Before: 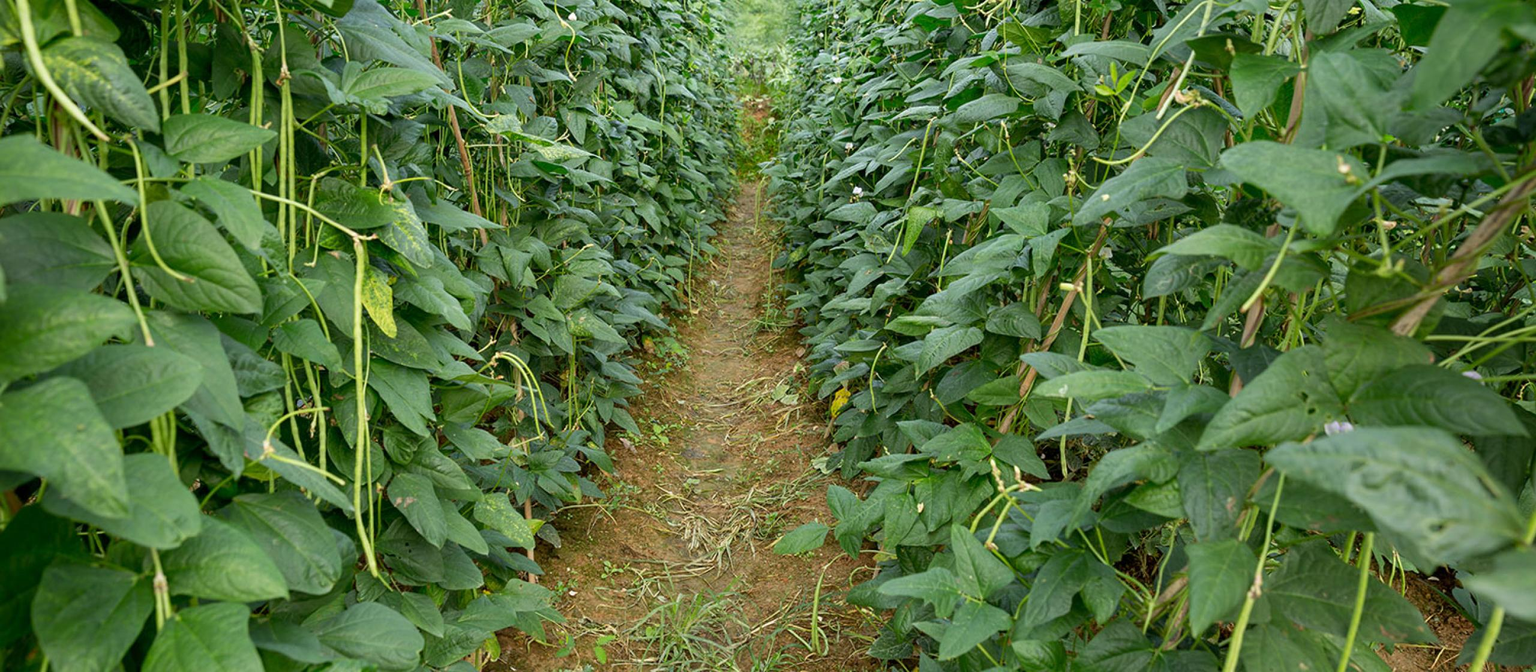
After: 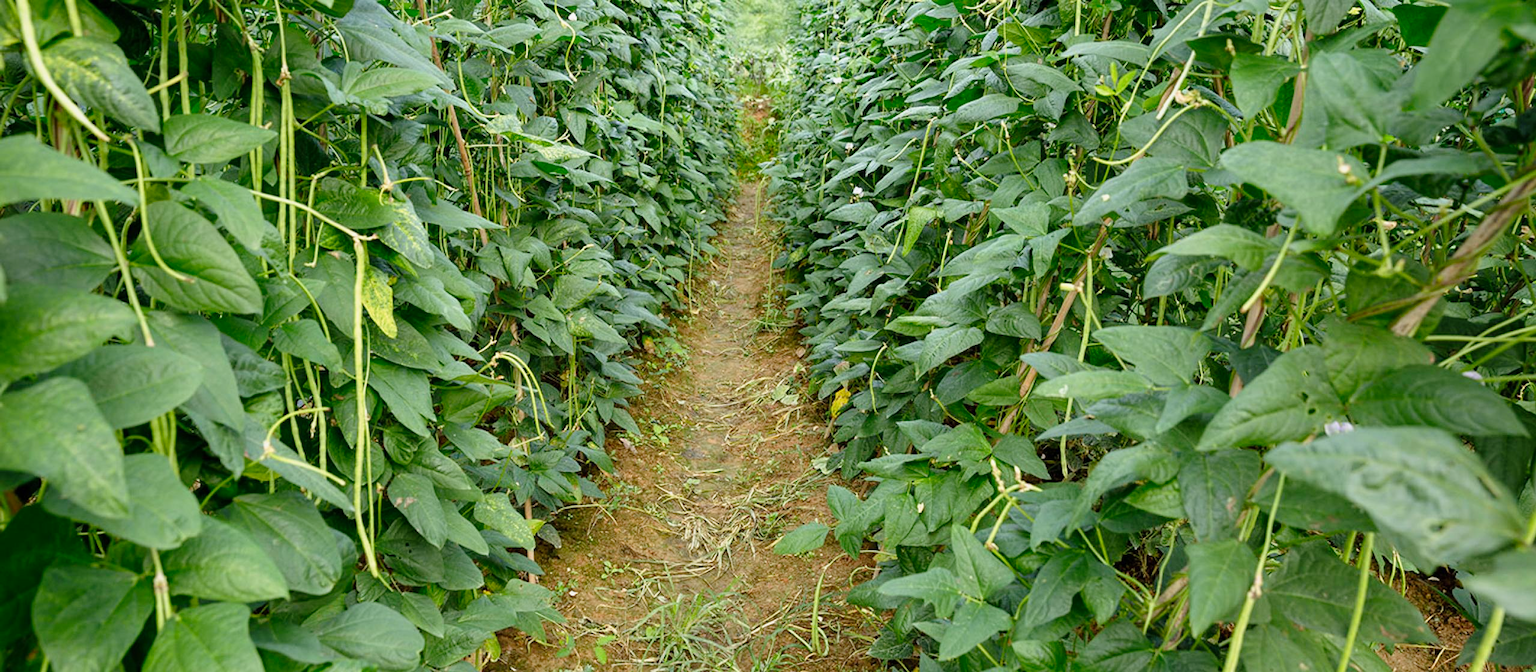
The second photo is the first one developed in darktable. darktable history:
tone curve: curves: ch0 [(0, 0) (0.091, 0.077) (0.389, 0.458) (0.745, 0.82) (0.844, 0.908) (0.909, 0.942) (1, 0.973)]; ch1 [(0, 0) (0.437, 0.404) (0.5, 0.5) (0.529, 0.556) (0.58, 0.603) (0.616, 0.649) (1, 1)]; ch2 [(0, 0) (0.442, 0.415) (0.5, 0.5) (0.535, 0.557) (0.585, 0.62) (1, 1)], preserve colors none
